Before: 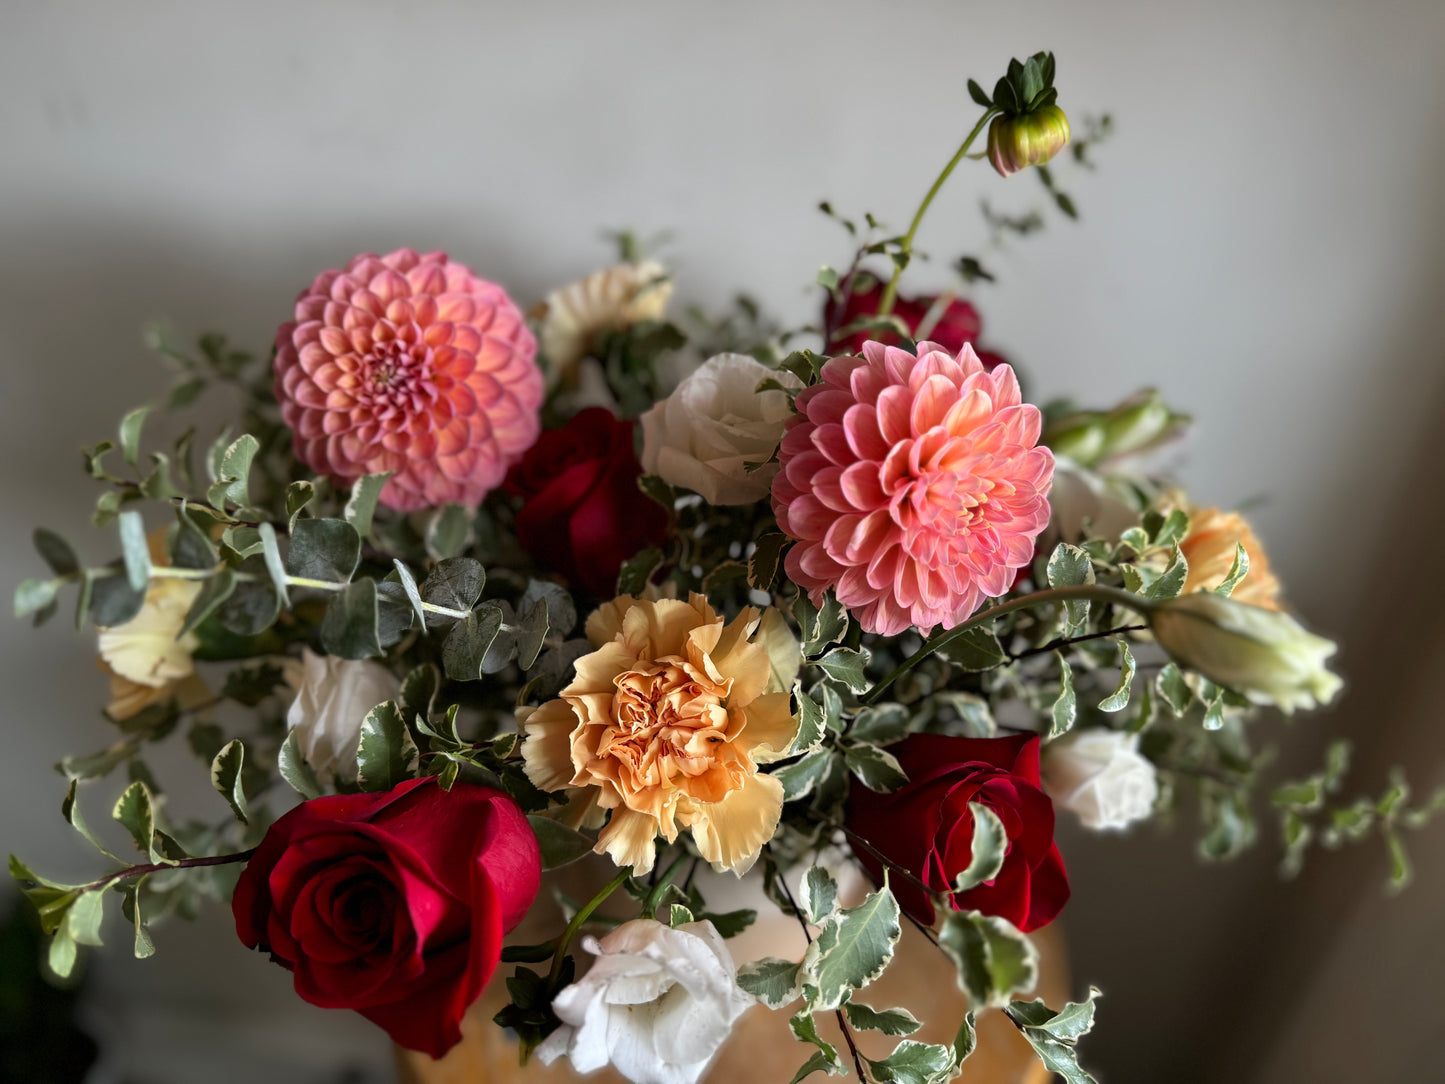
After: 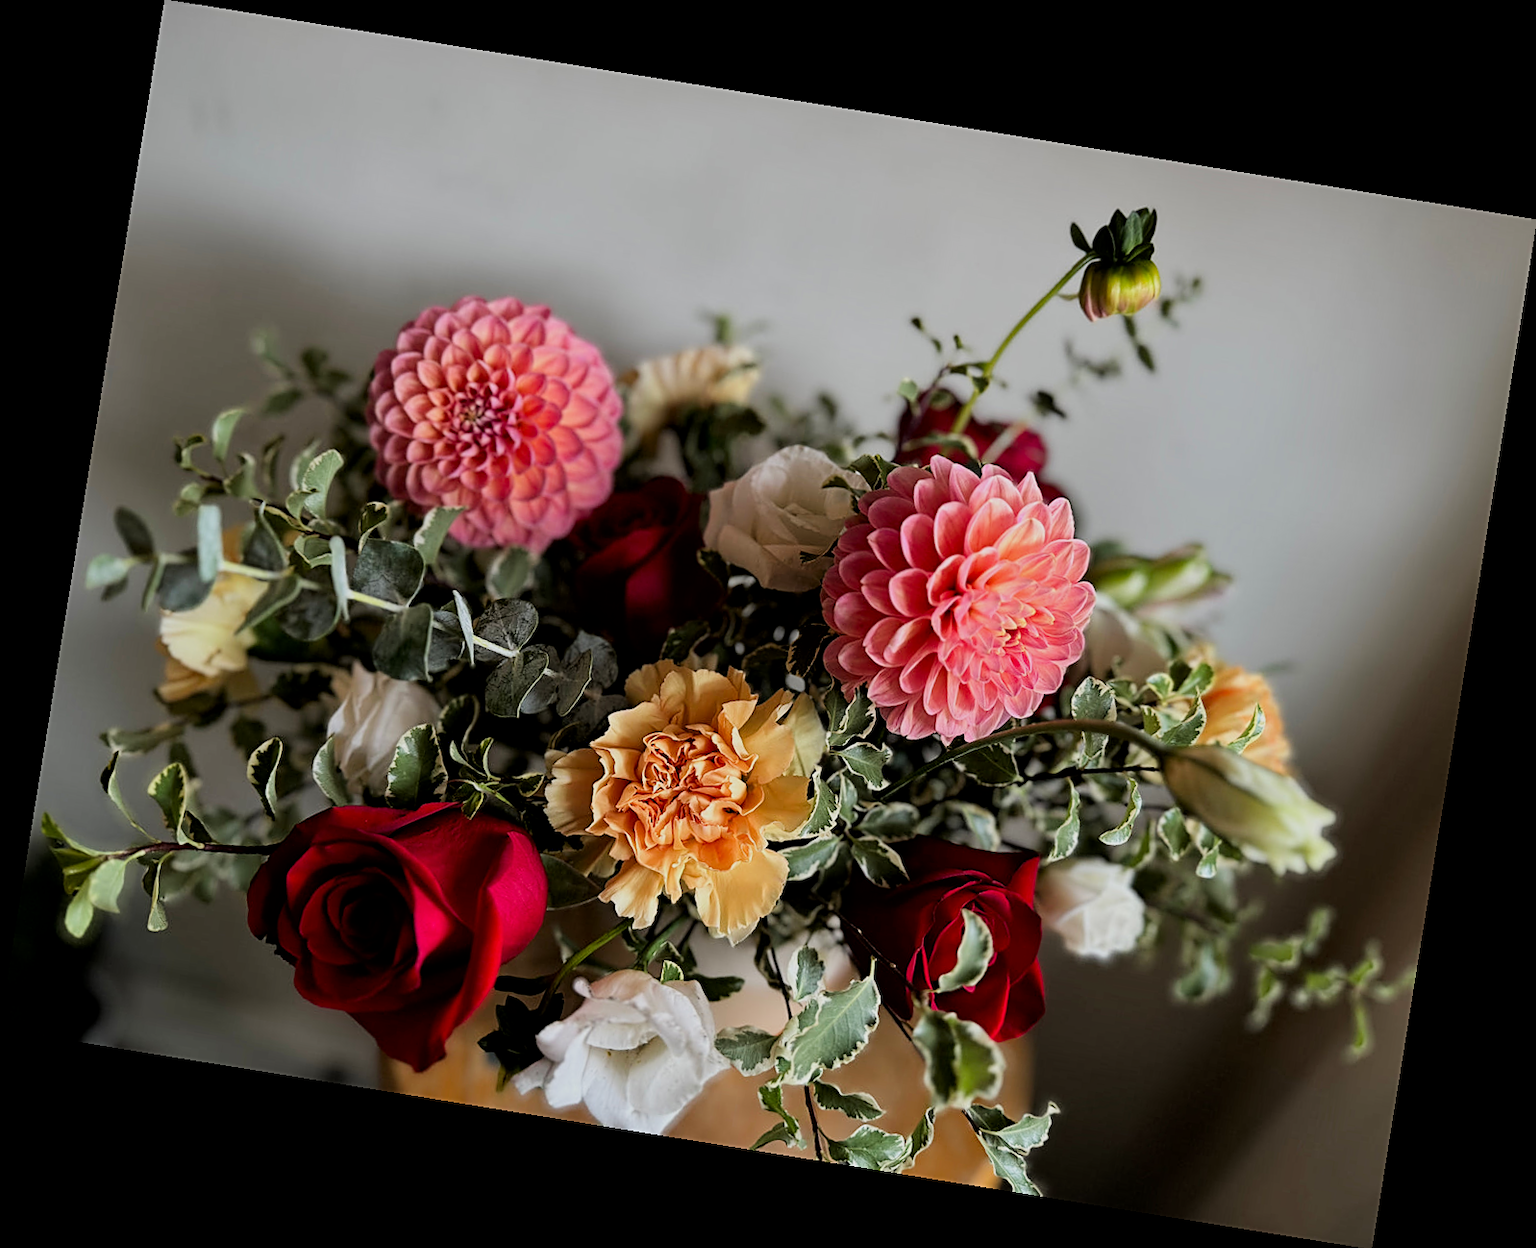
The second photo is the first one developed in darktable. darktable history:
rotate and perspective: rotation 9.12°, automatic cropping off
local contrast: mode bilateral grid, contrast 20, coarseness 50, detail 120%, midtone range 0.2
filmic rgb: black relative exposure -7.65 EV, white relative exposure 4.56 EV, hardness 3.61, contrast 1.05
sharpen: on, module defaults
contrast brightness saturation: contrast 0.04, saturation 0.16
